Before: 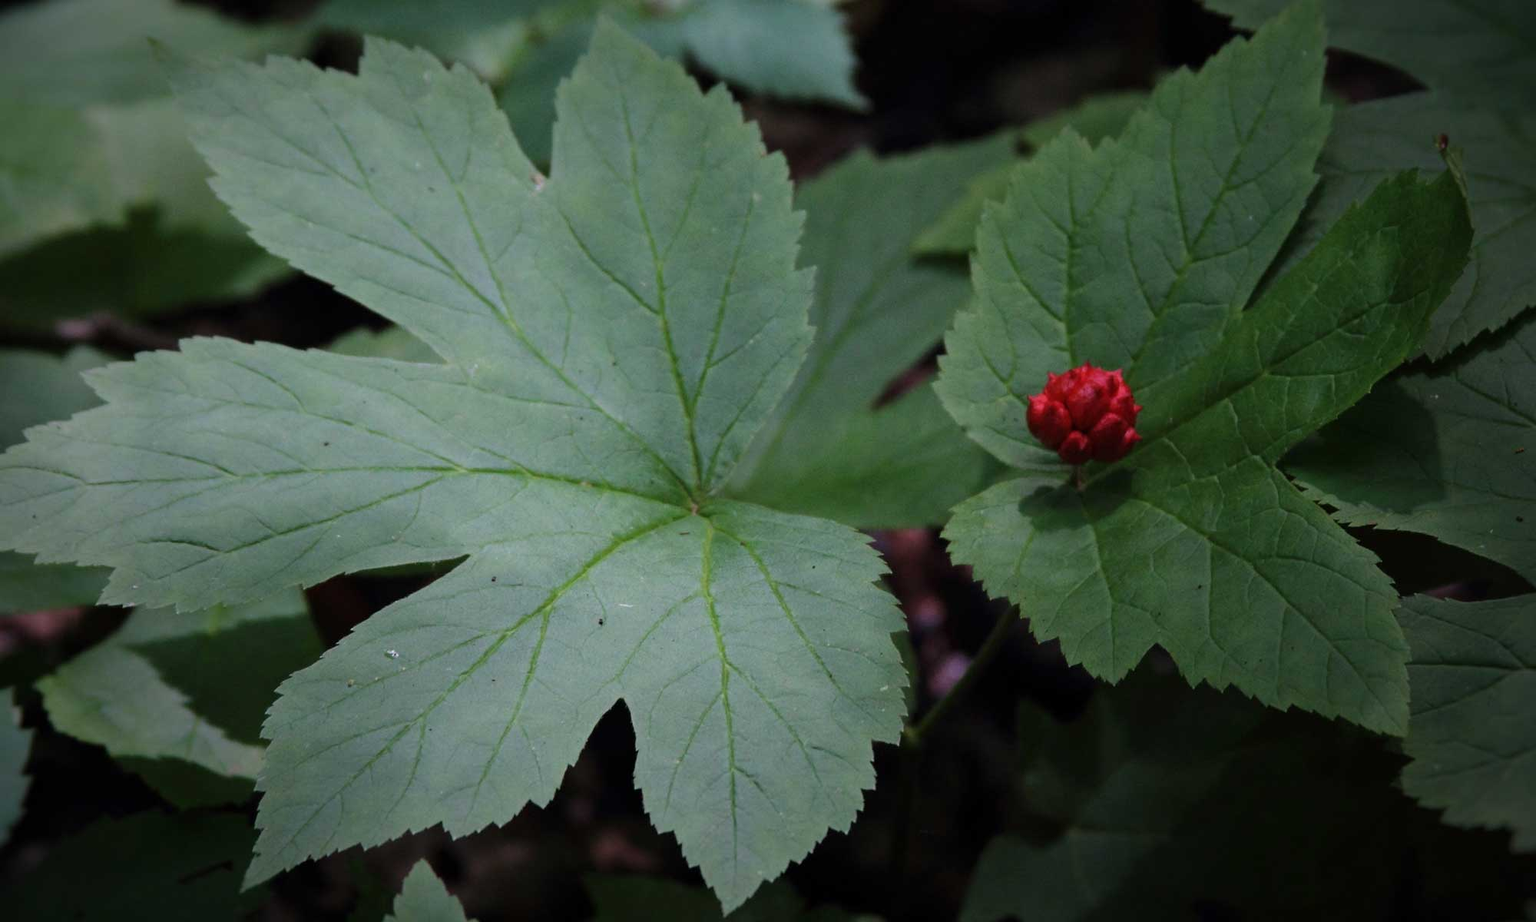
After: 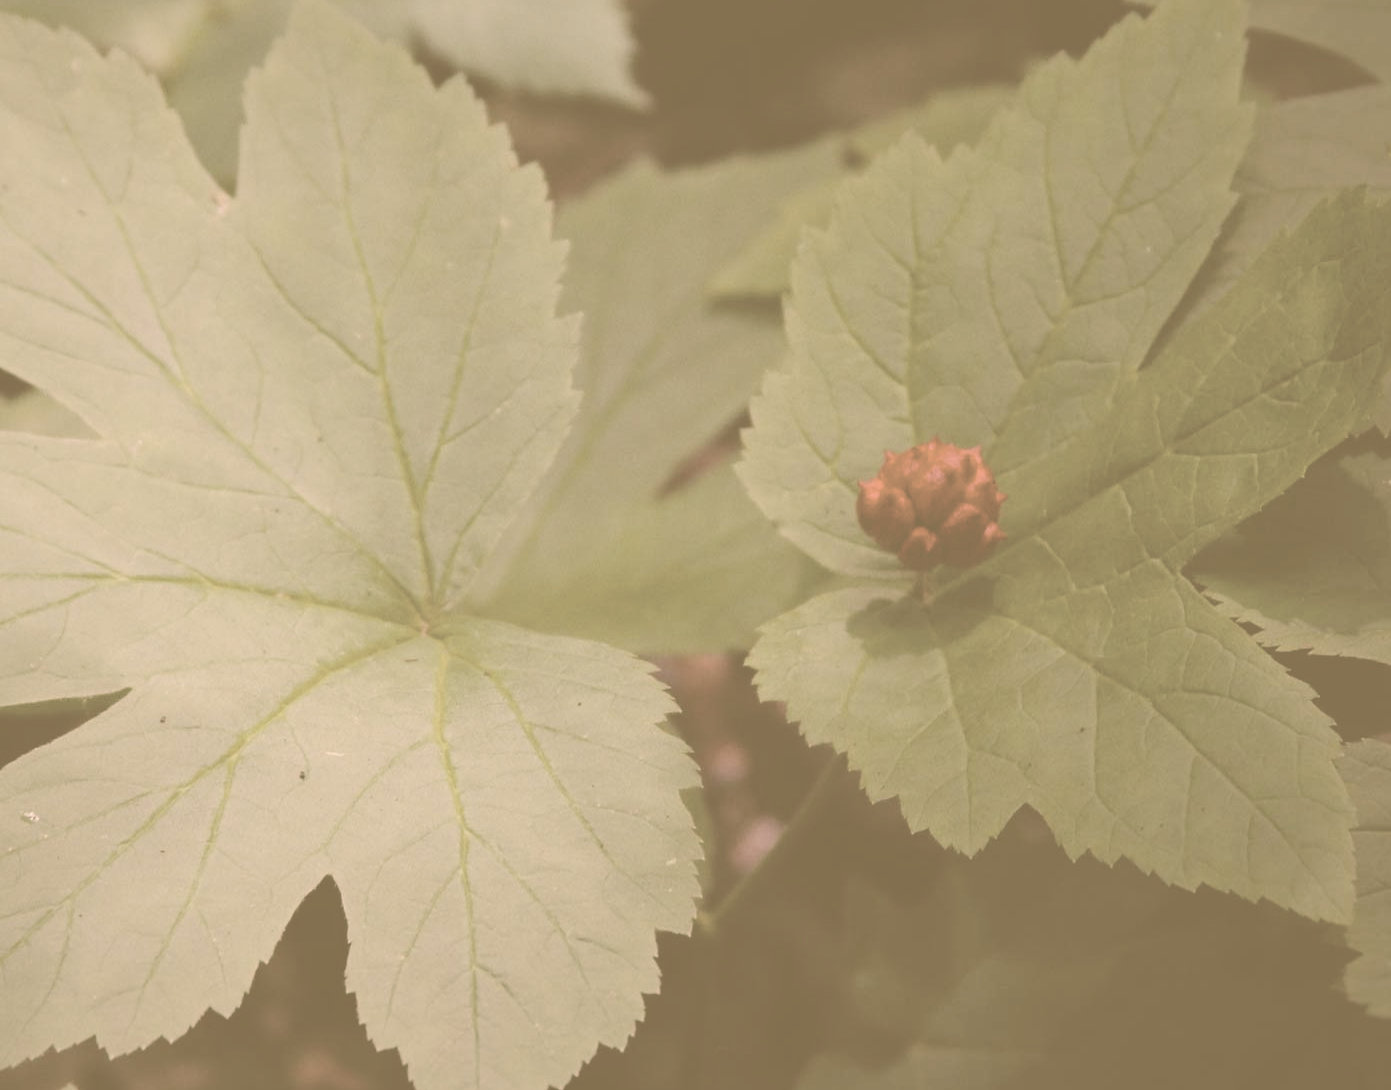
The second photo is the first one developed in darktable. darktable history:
contrast brightness saturation: contrast -0.32, brightness 0.75, saturation -0.78
crop and rotate: left 24.034%, top 2.838%, right 6.406%, bottom 6.299%
color balance rgb: linear chroma grading › global chroma 9%, perceptual saturation grading › global saturation 36%, perceptual saturation grading › shadows 35%, perceptual brilliance grading › global brilliance 15%, perceptual brilliance grading › shadows -35%, global vibrance 15%
color correction: highlights a* 8.98, highlights b* 15.09, shadows a* -0.49, shadows b* 26.52
